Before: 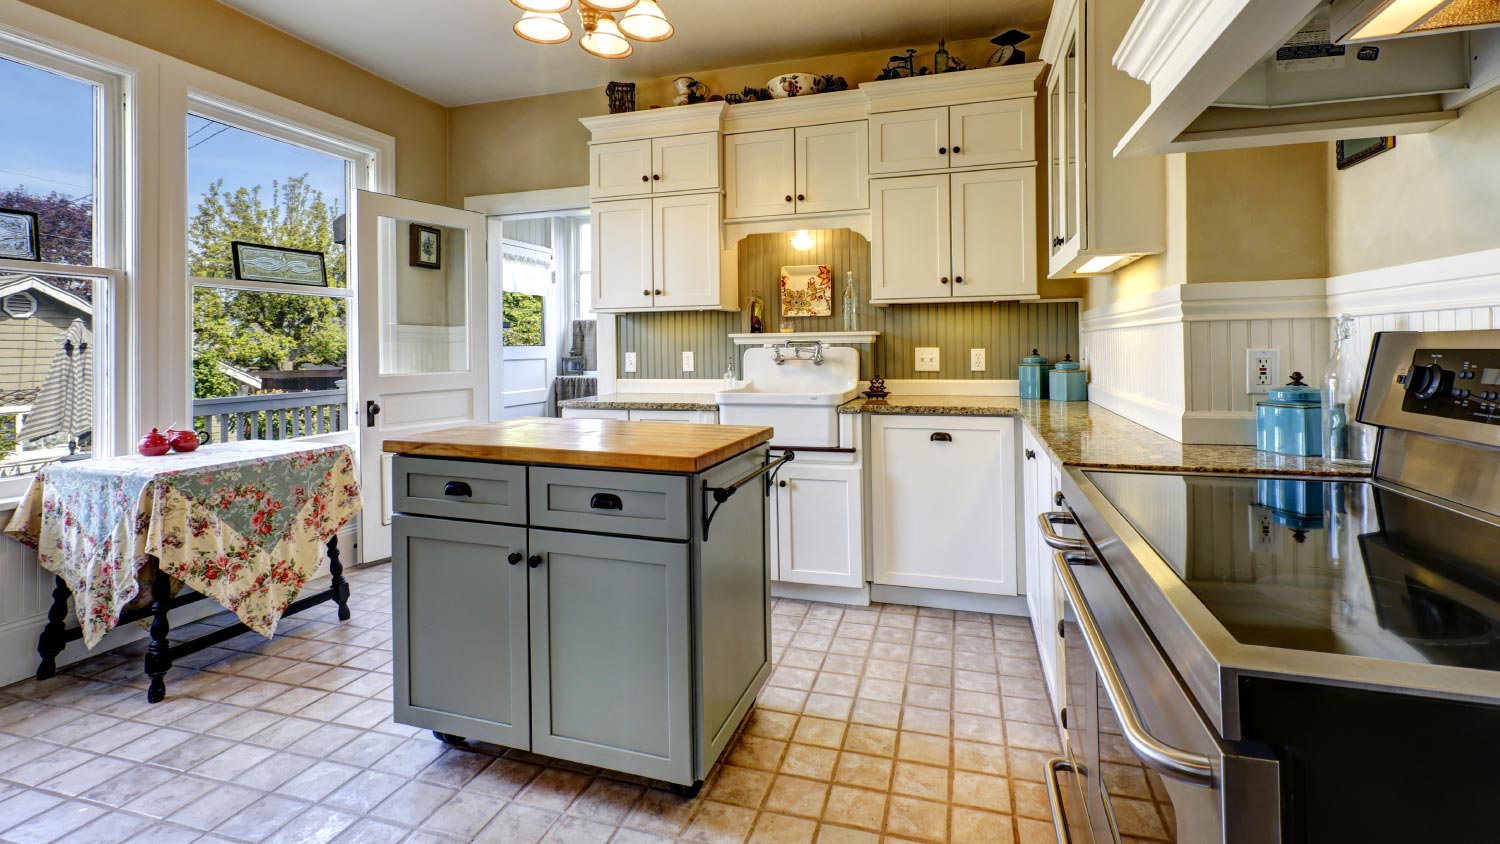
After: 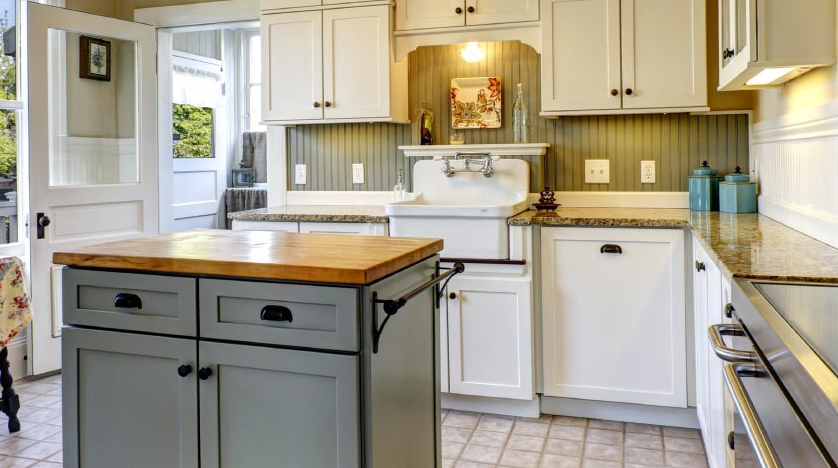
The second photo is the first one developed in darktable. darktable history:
crop and rotate: left 22.055%, top 22.388%, right 22.059%, bottom 22.066%
